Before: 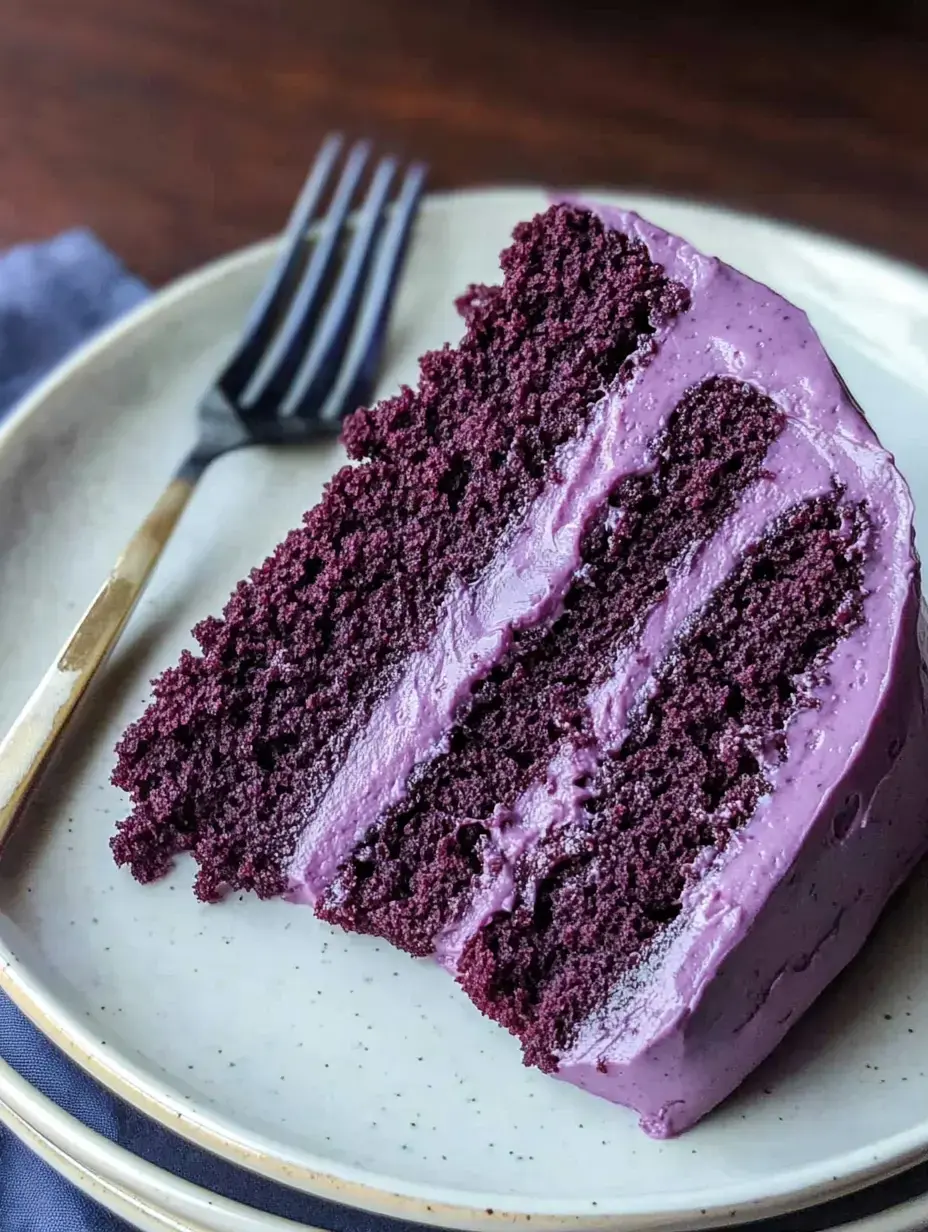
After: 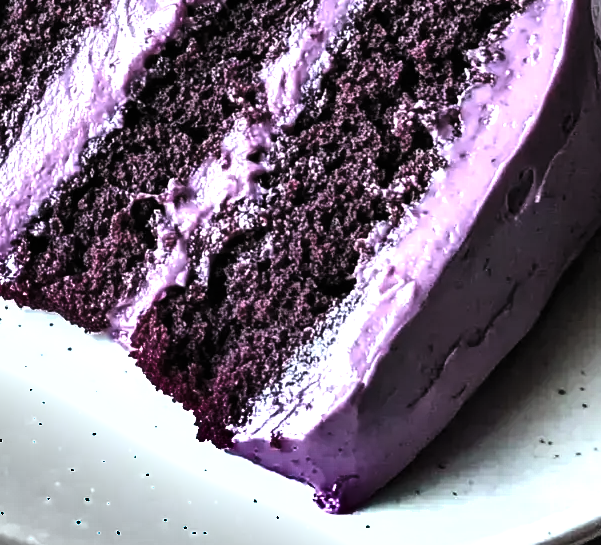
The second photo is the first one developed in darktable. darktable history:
levels: black 8.55%, levels [0.101, 0.578, 0.953]
exposure: black level correction -0.006, exposure 1 EV, compensate highlight preservation false
shadows and highlights: radius 105.69, shadows 40.4, highlights -72.11, low approximation 0.01, soften with gaussian
crop and rotate: left 35.225%, top 50.75%, bottom 4.98%
